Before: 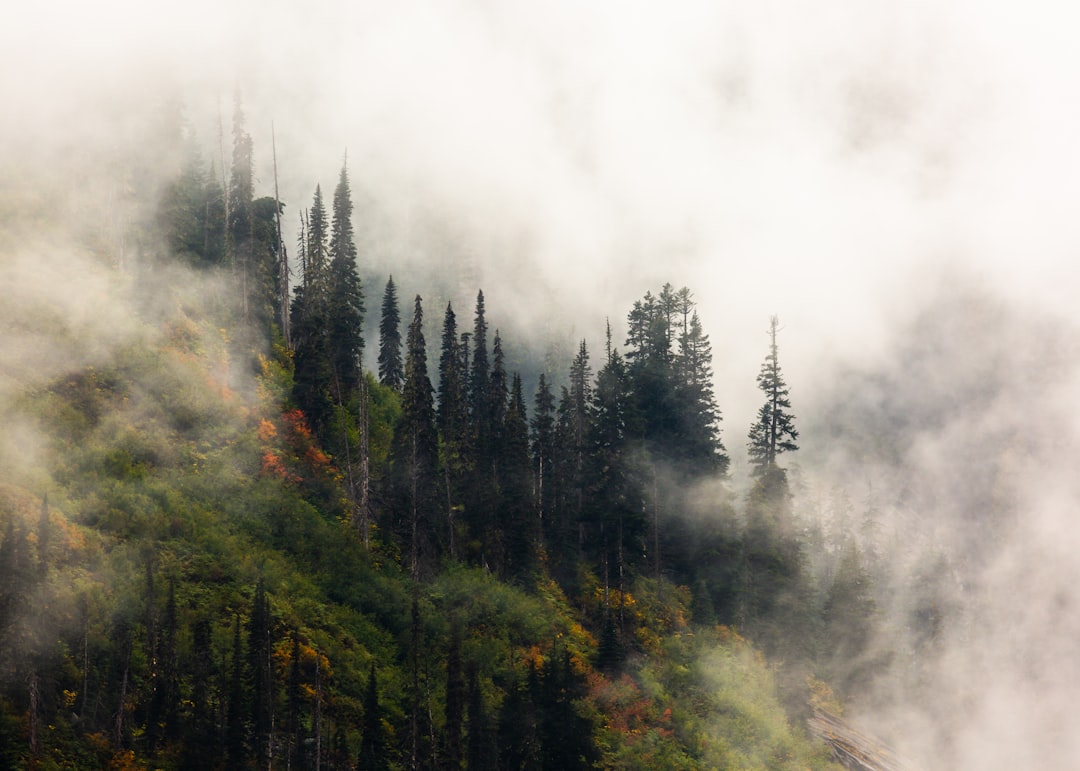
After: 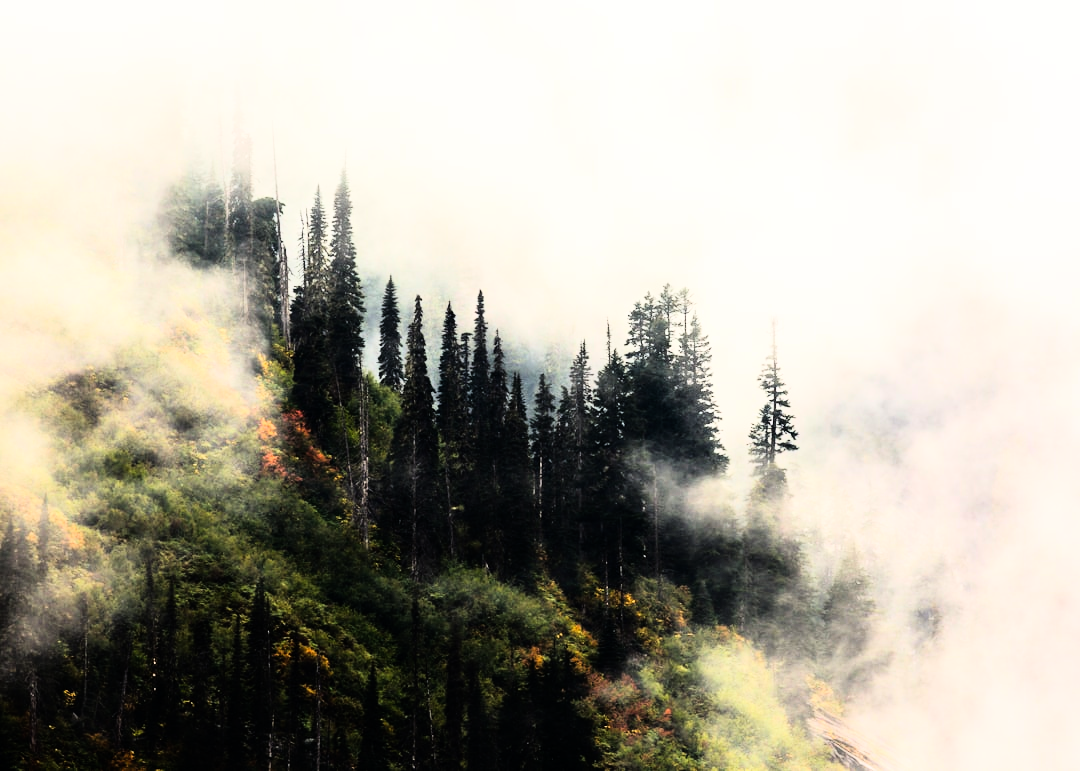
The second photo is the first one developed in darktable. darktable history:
contrast equalizer: octaves 7, y [[0.6 ×6], [0.55 ×6], [0 ×6], [0 ×6], [0 ×6]], mix 0.2
rgb curve: curves: ch0 [(0, 0) (0.21, 0.15) (0.24, 0.21) (0.5, 0.75) (0.75, 0.96) (0.89, 0.99) (1, 1)]; ch1 [(0, 0.02) (0.21, 0.13) (0.25, 0.2) (0.5, 0.67) (0.75, 0.9) (0.89, 0.97) (1, 1)]; ch2 [(0, 0.02) (0.21, 0.13) (0.25, 0.2) (0.5, 0.67) (0.75, 0.9) (0.89, 0.97) (1, 1)], compensate middle gray true
